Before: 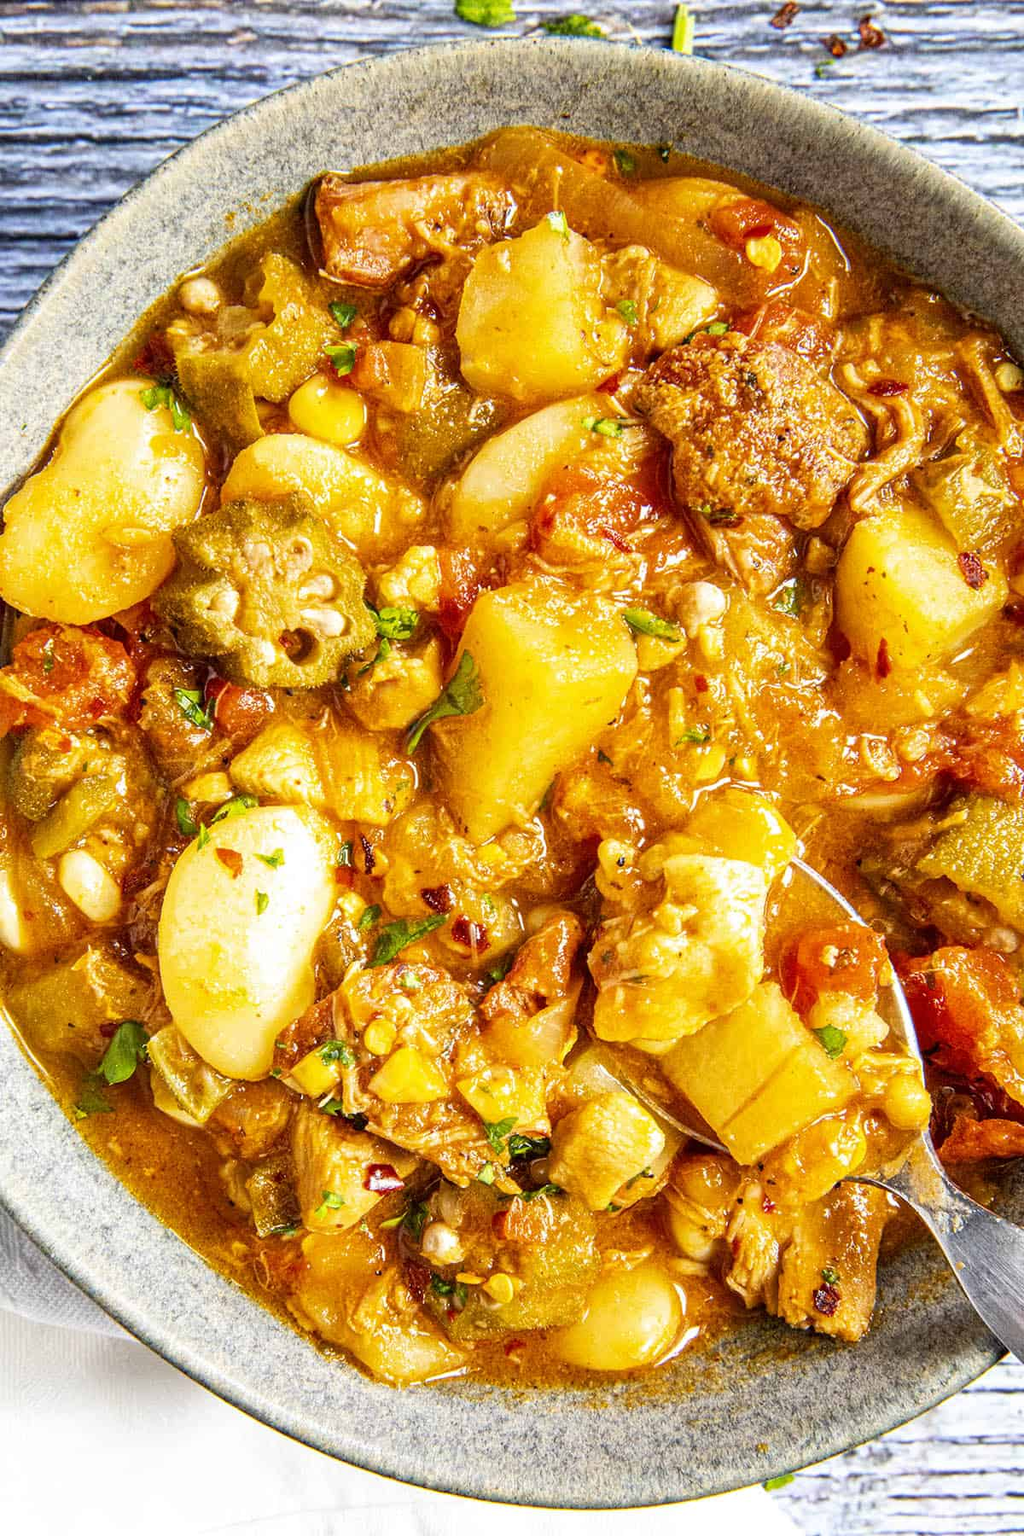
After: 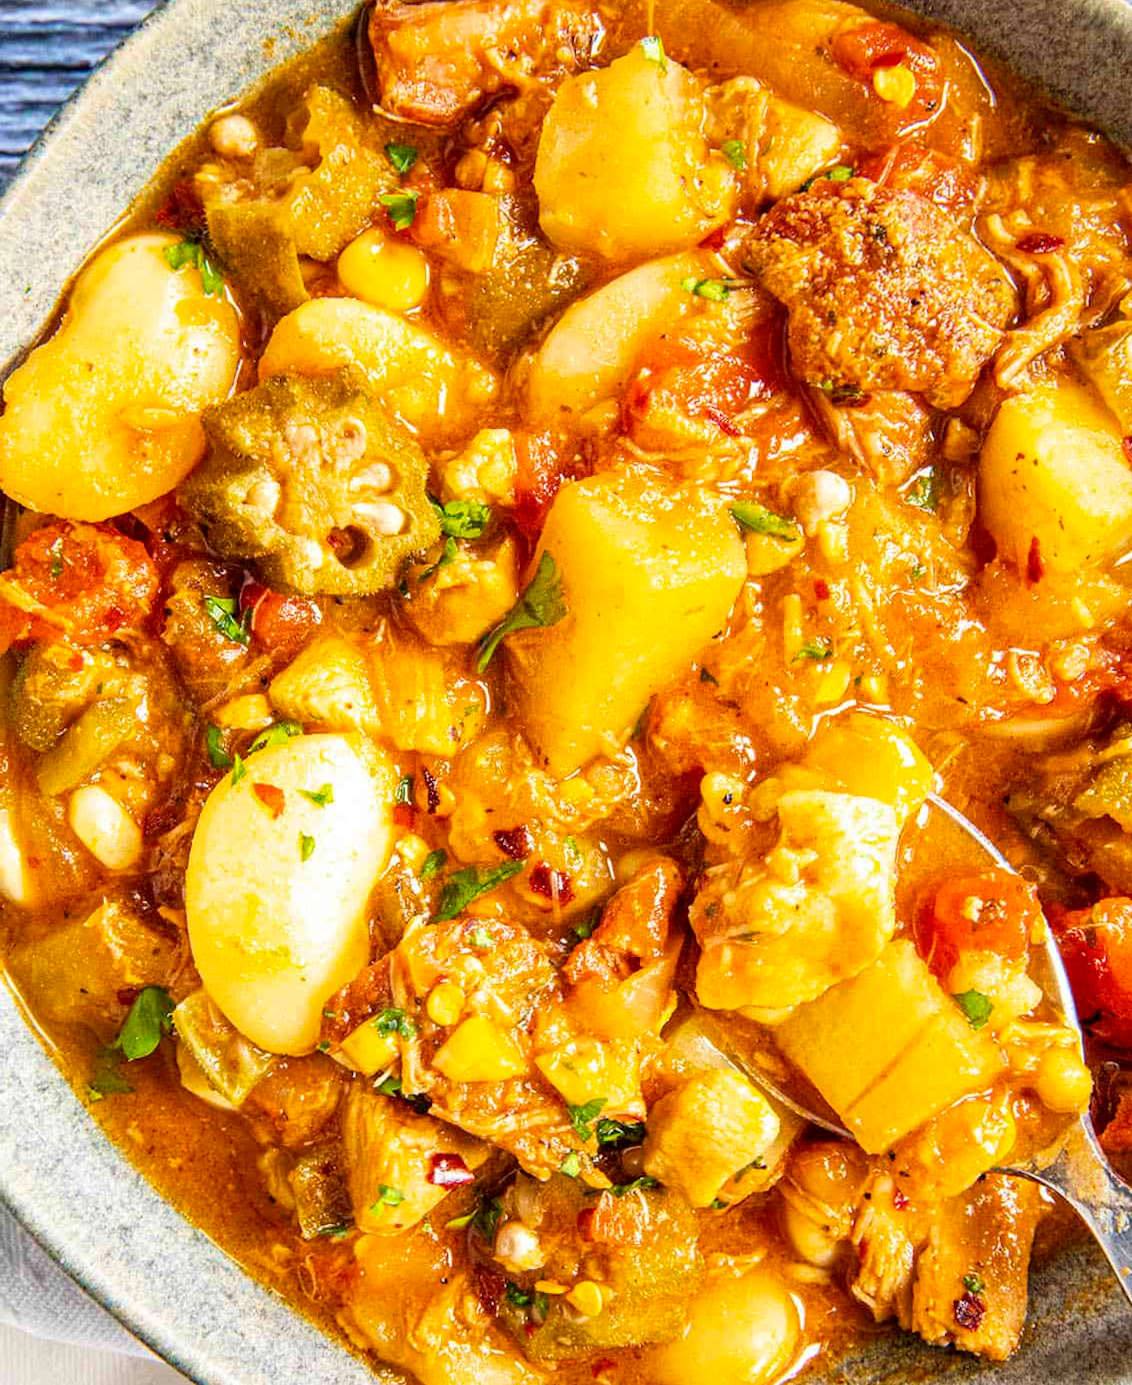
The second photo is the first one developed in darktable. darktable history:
velvia: on, module defaults
crop and rotate: angle 0.063°, top 11.689%, right 5.509%, bottom 11.228%
